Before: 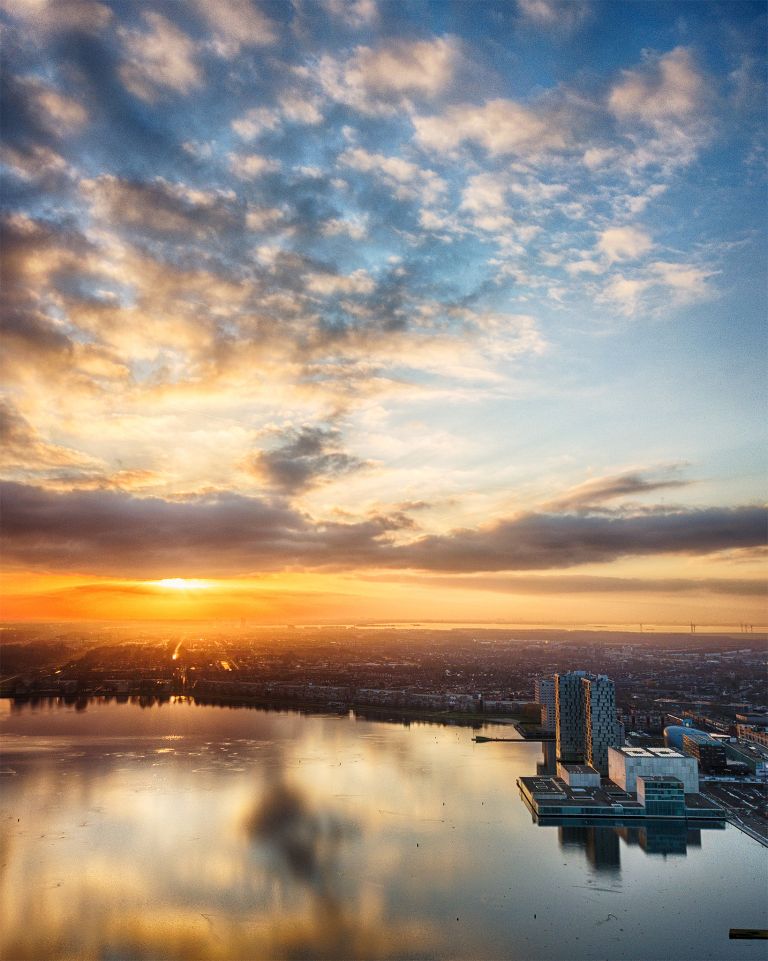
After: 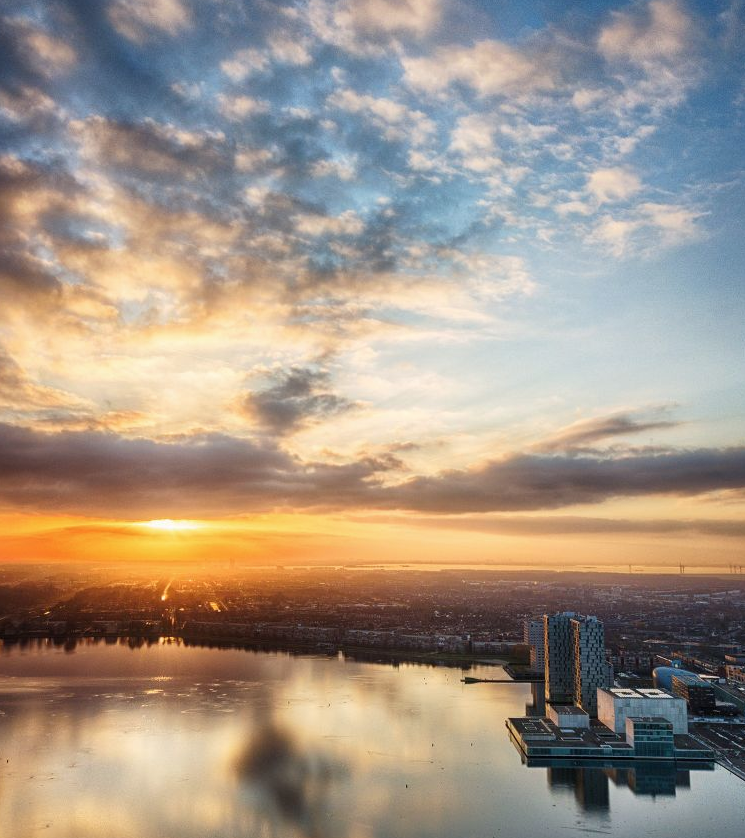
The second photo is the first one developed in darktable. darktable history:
crop: left 1.507%, top 6.147%, right 1.379%, bottom 6.637%
color zones: curves: ch0 [(0, 0.613) (0.01, 0.613) (0.245, 0.448) (0.498, 0.529) (0.642, 0.665) (0.879, 0.777) (0.99, 0.613)]; ch1 [(0, 0) (0.143, 0) (0.286, 0) (0.429, 0) (0.571, 0) (0.714, 0) (0.857, 0)], mix -93.41%
